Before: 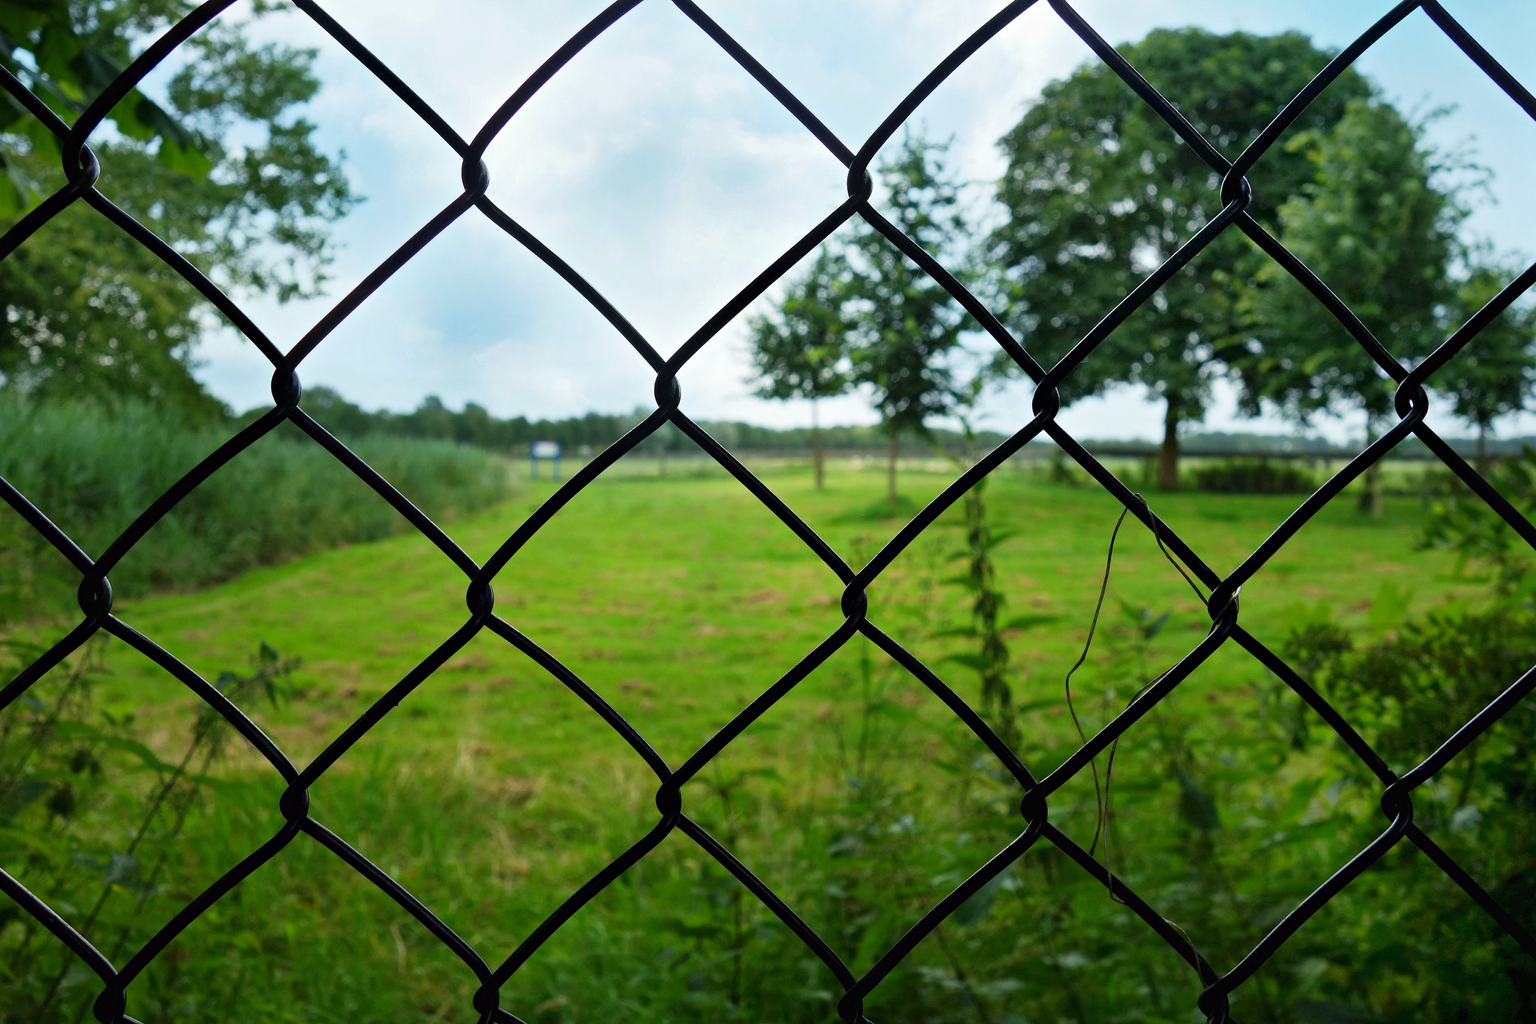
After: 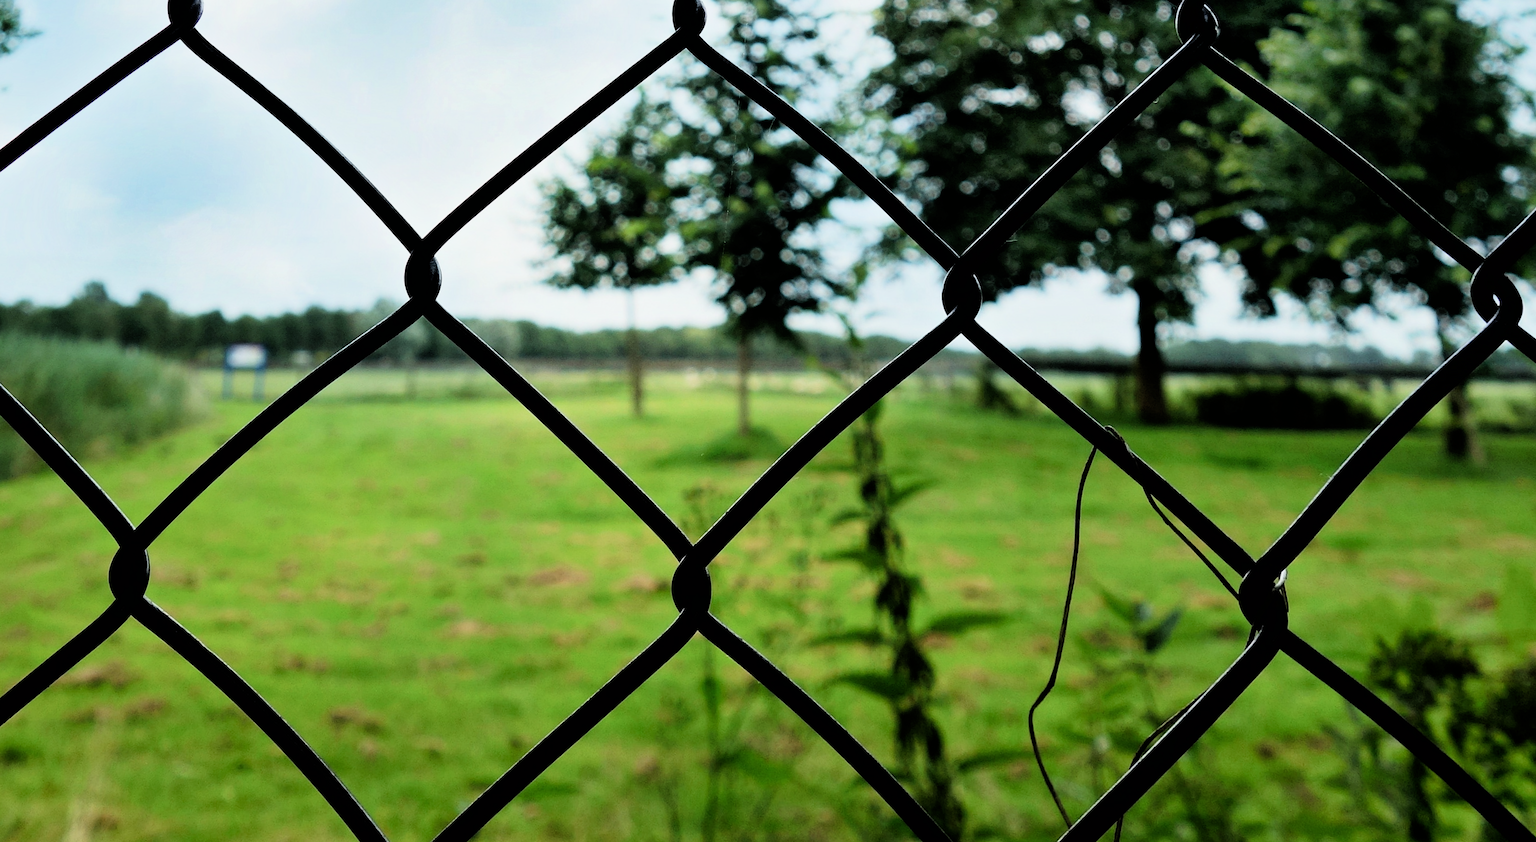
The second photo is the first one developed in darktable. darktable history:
crop: left 18.38%, top 11.092%, right 2.134%, bottom 33.217%
filmic rgb: black relative exposure -4 EV, white relative exposure 3 EV, hardness 3.02, contrast 1.5
rotate and perspective: rotation 0.72°, lens shift (vertical) -0.352, lens shift (horizontal) -0.051, crop left 0.152, crop right 0.859, crop top 0.019, crop bottom 0.964
